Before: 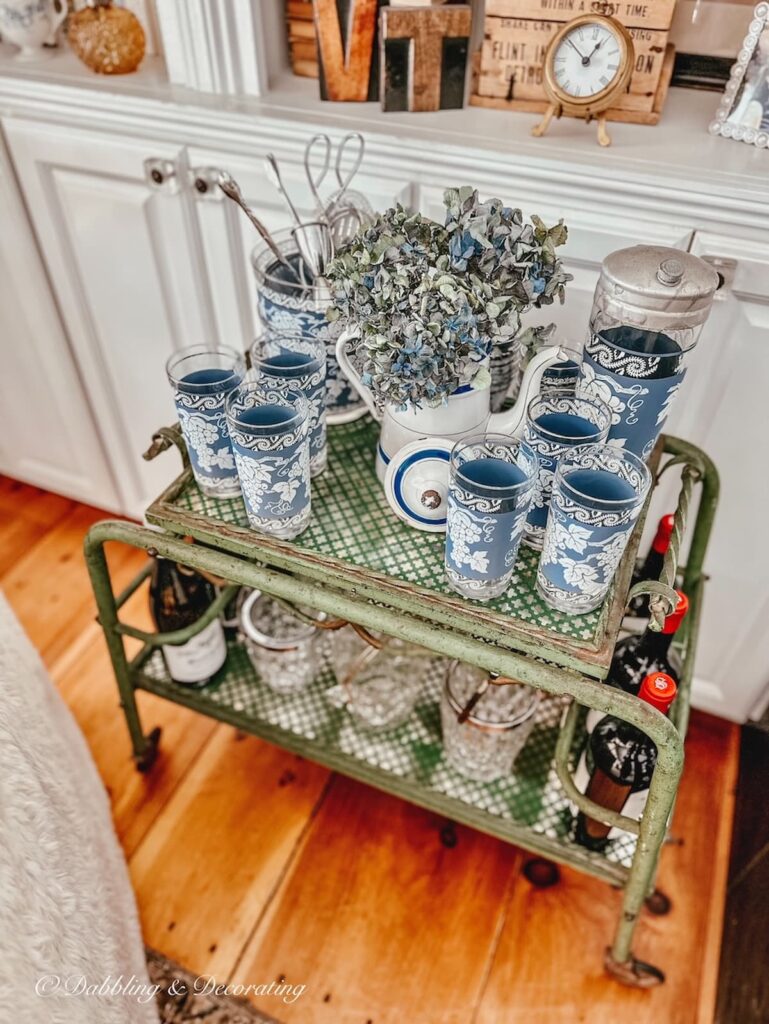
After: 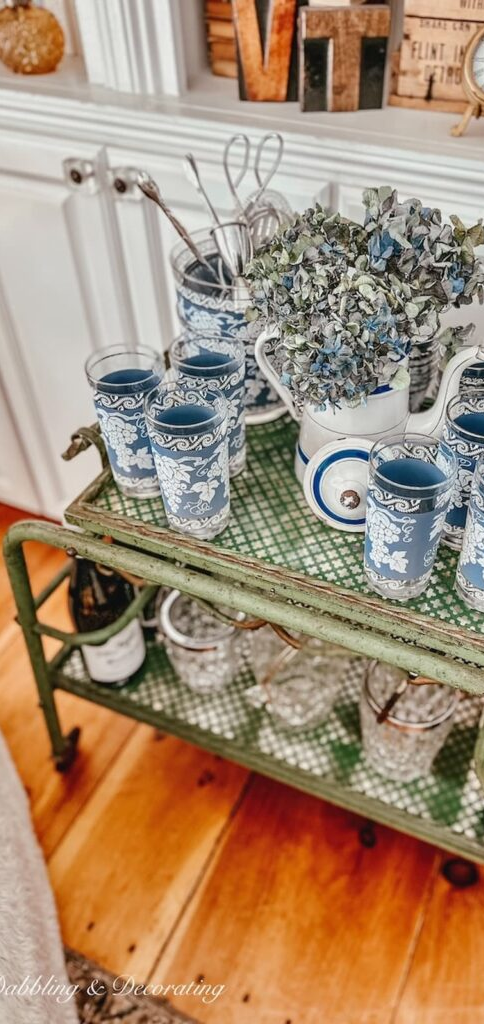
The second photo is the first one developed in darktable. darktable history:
crop: left 10.653%, right 26.293%
